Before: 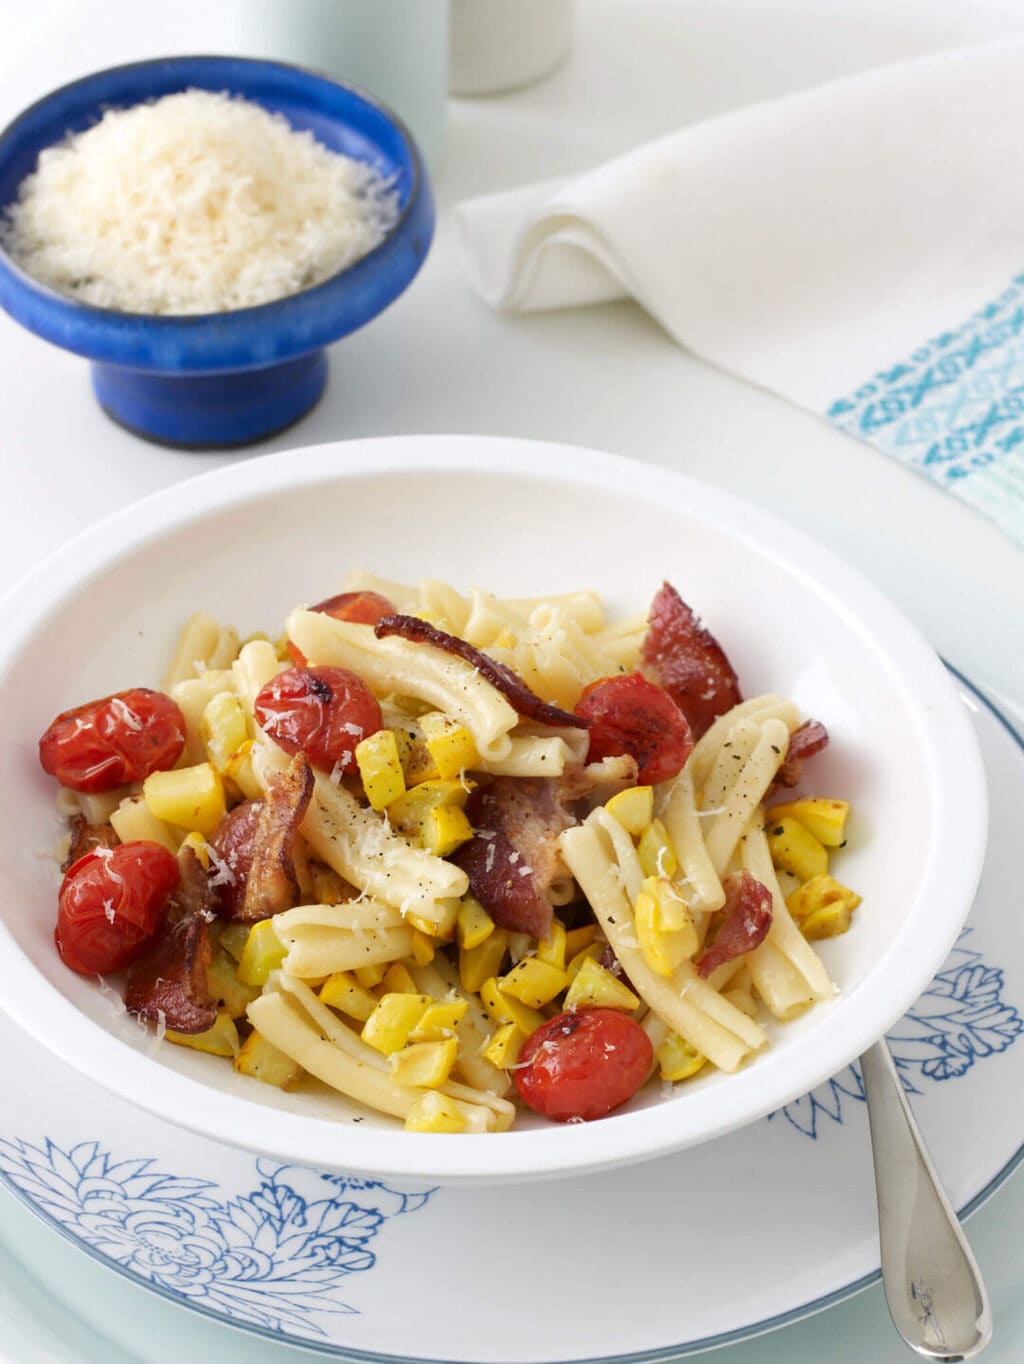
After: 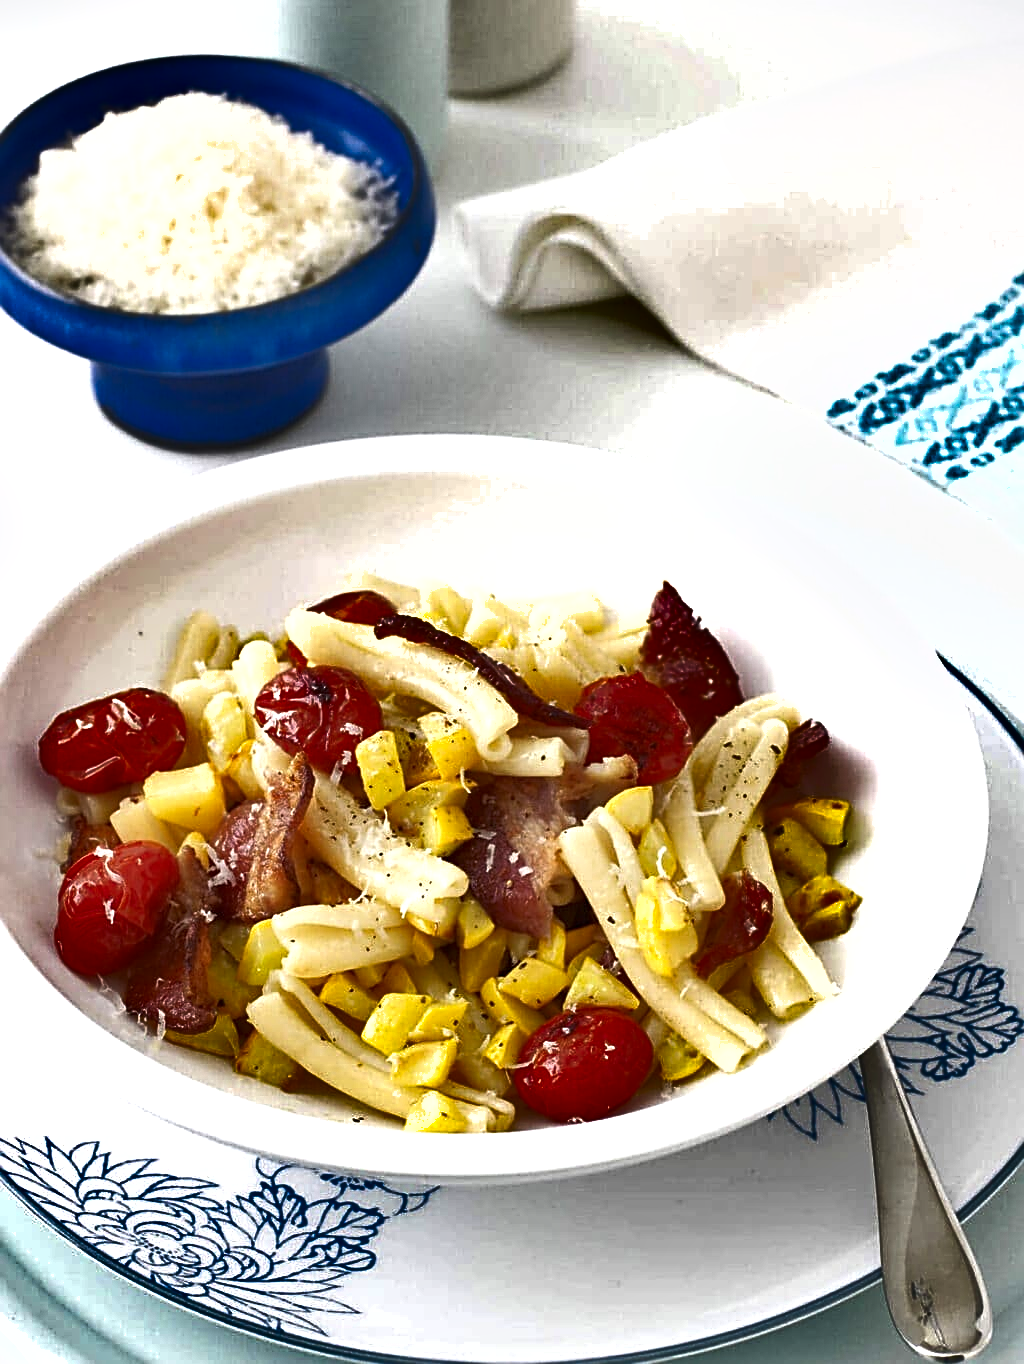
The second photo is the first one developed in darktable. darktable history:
color zones: curves: ch1 [(0, 0.469) (0.01, 0.469) (0.12, 0.446) (0.248, 0.469) (0.5, 0.5) (0.748, 0.5) (0.99, 0.469) (1, 0.469)]
sharpen: radius 2.531, amount 0.628
shadows and highlights: shadows 24.5, highlights -78.15, soften with gaussian
exposure: exposure 0.496 EV, compensate highlight preservation false
